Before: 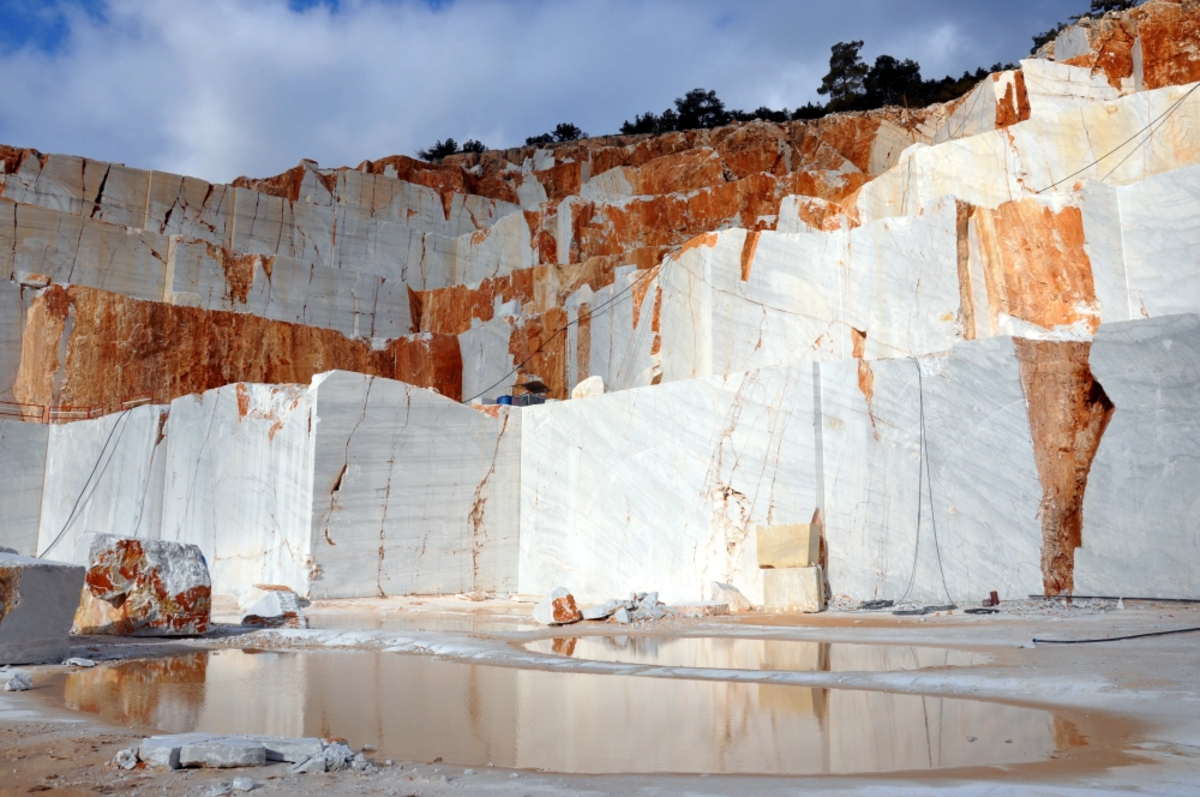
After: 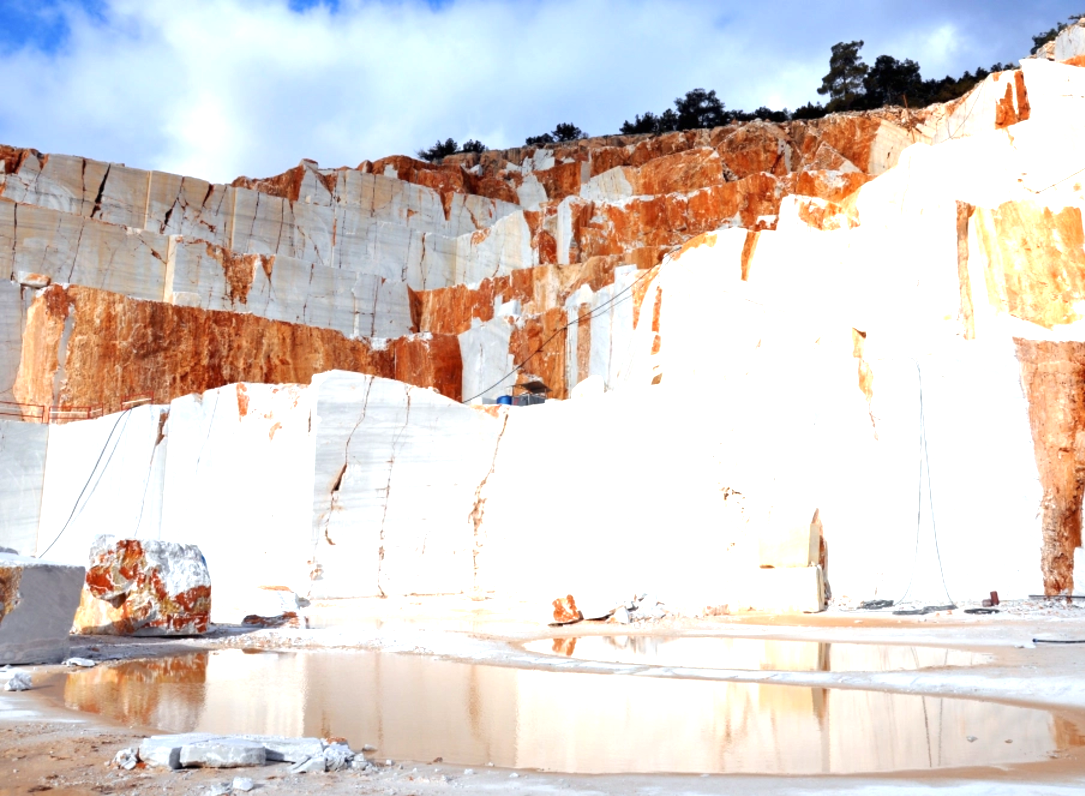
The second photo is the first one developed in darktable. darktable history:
crop: right 9.509%, bottom 0.031%
exposure: black level correction 0, exposure 1.1 EV, compensate highlight preservation false
